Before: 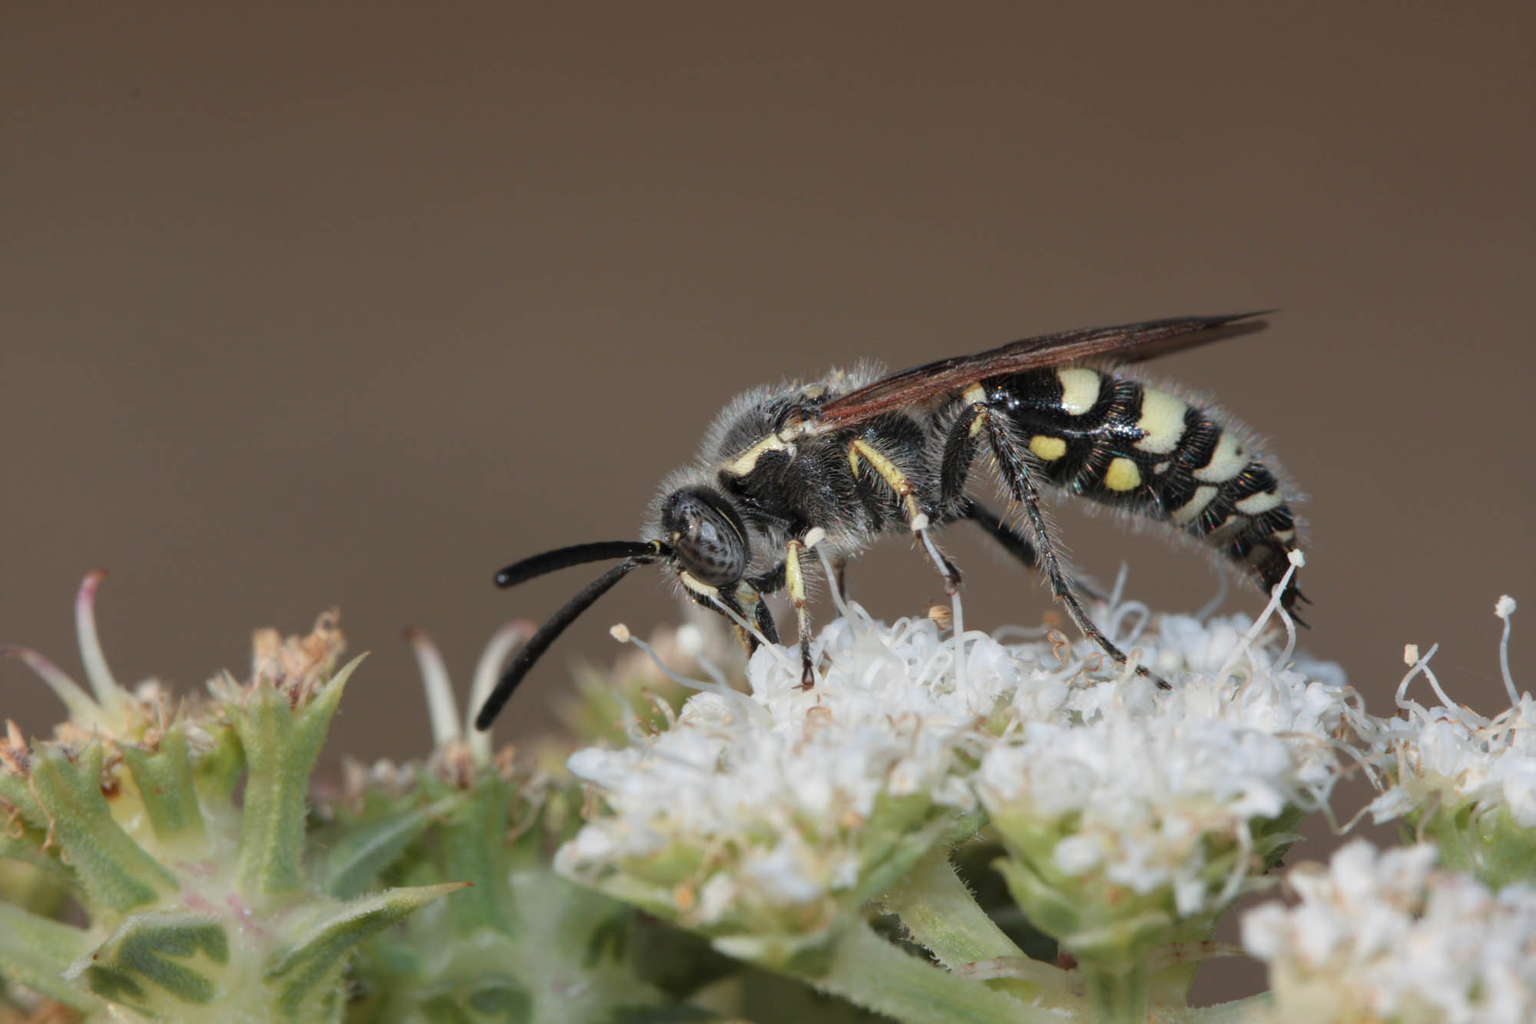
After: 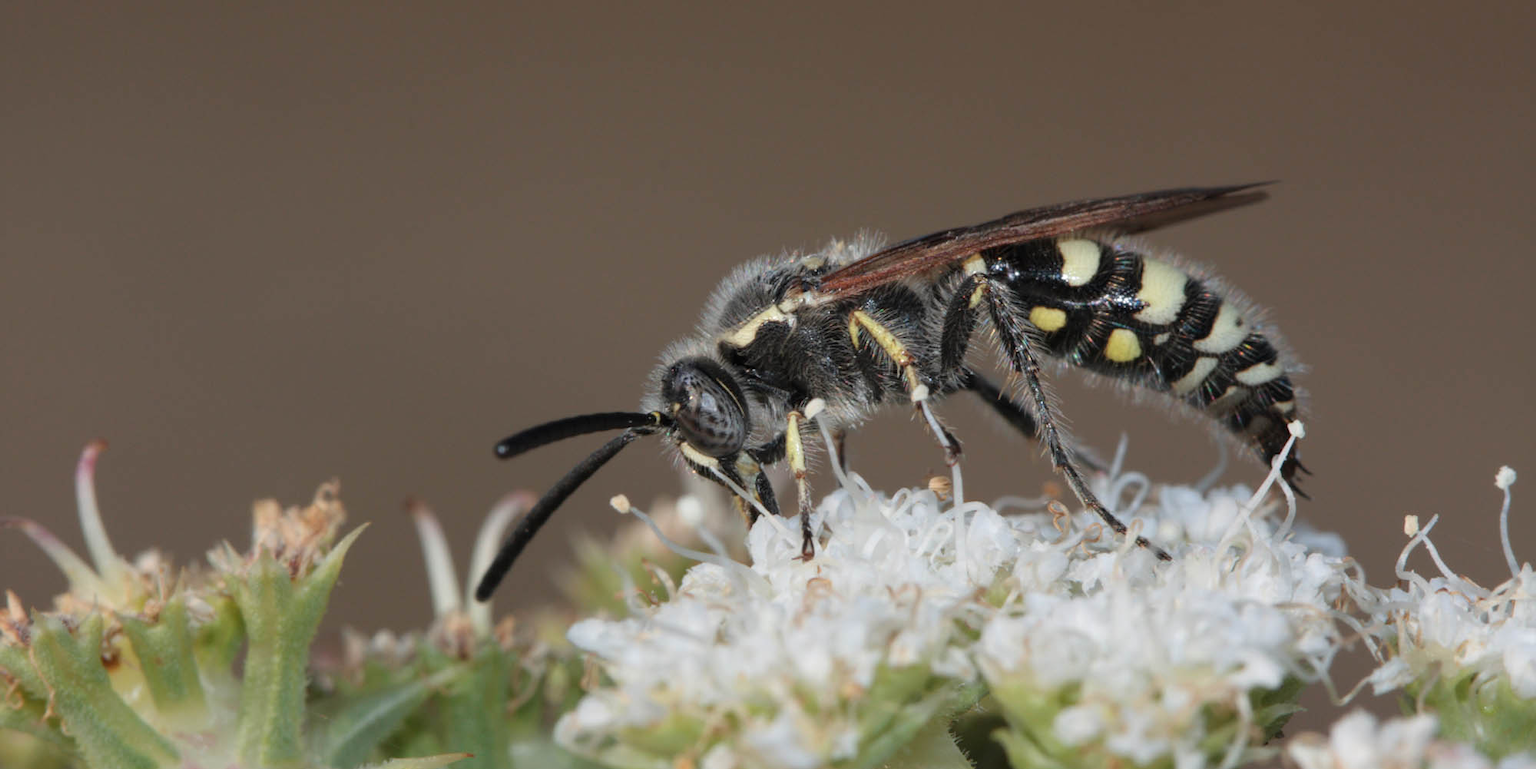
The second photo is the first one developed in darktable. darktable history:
crop and rotate: top 12.616%, bottom 12.214%
